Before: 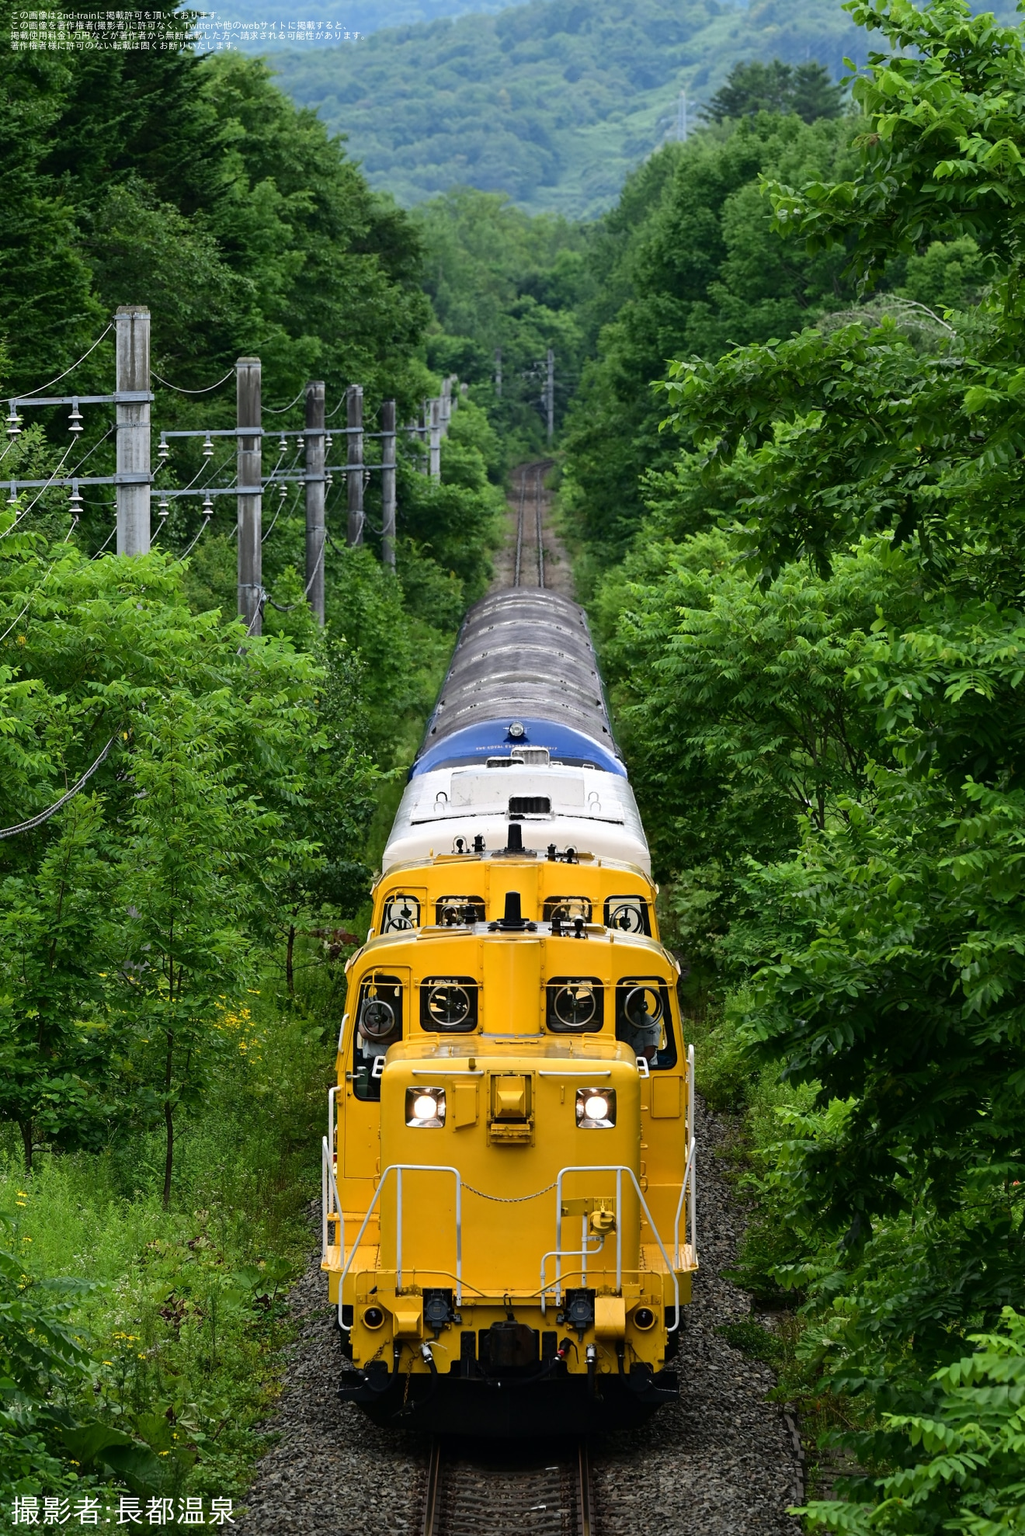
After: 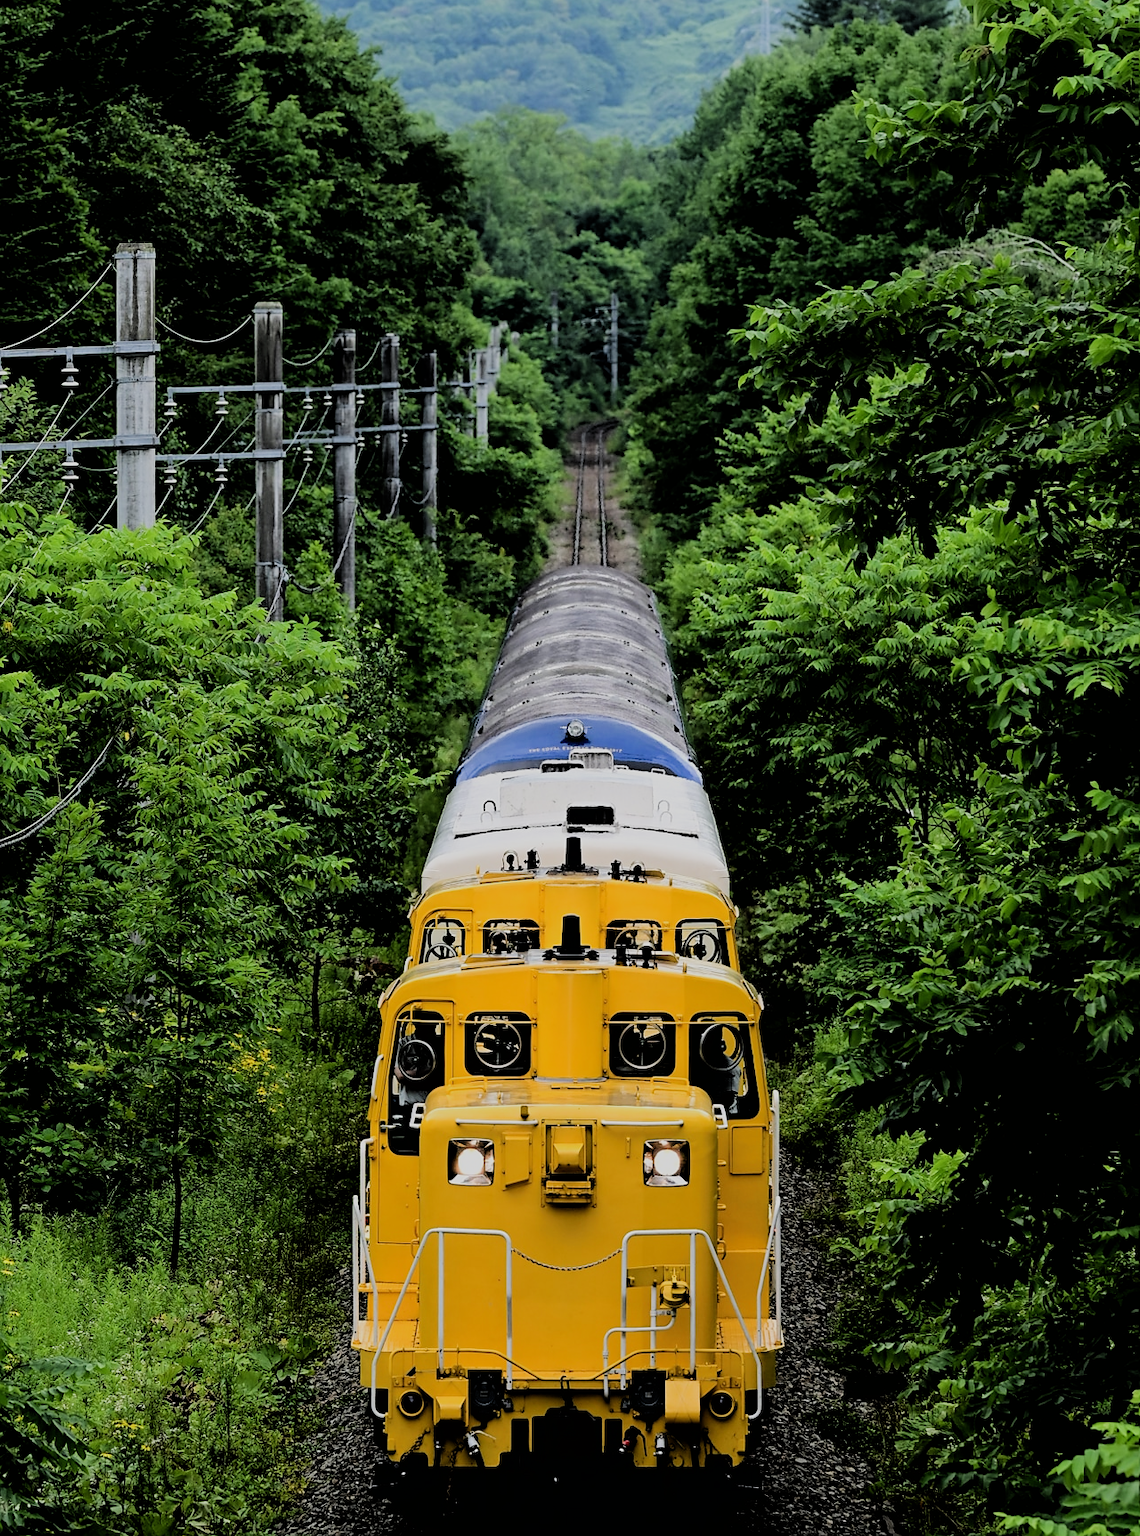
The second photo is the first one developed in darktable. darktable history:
filmic rgb: black relative exposure -3.21 EV, white relative exposure 7.02 EV, hardness 1.46, contrast 1.35
sharpen: radius 1.458, amount 0.398, threshold 1.271
crop: left 1.507%, top 6.147%, right 1.379%, bottom 6.637%
